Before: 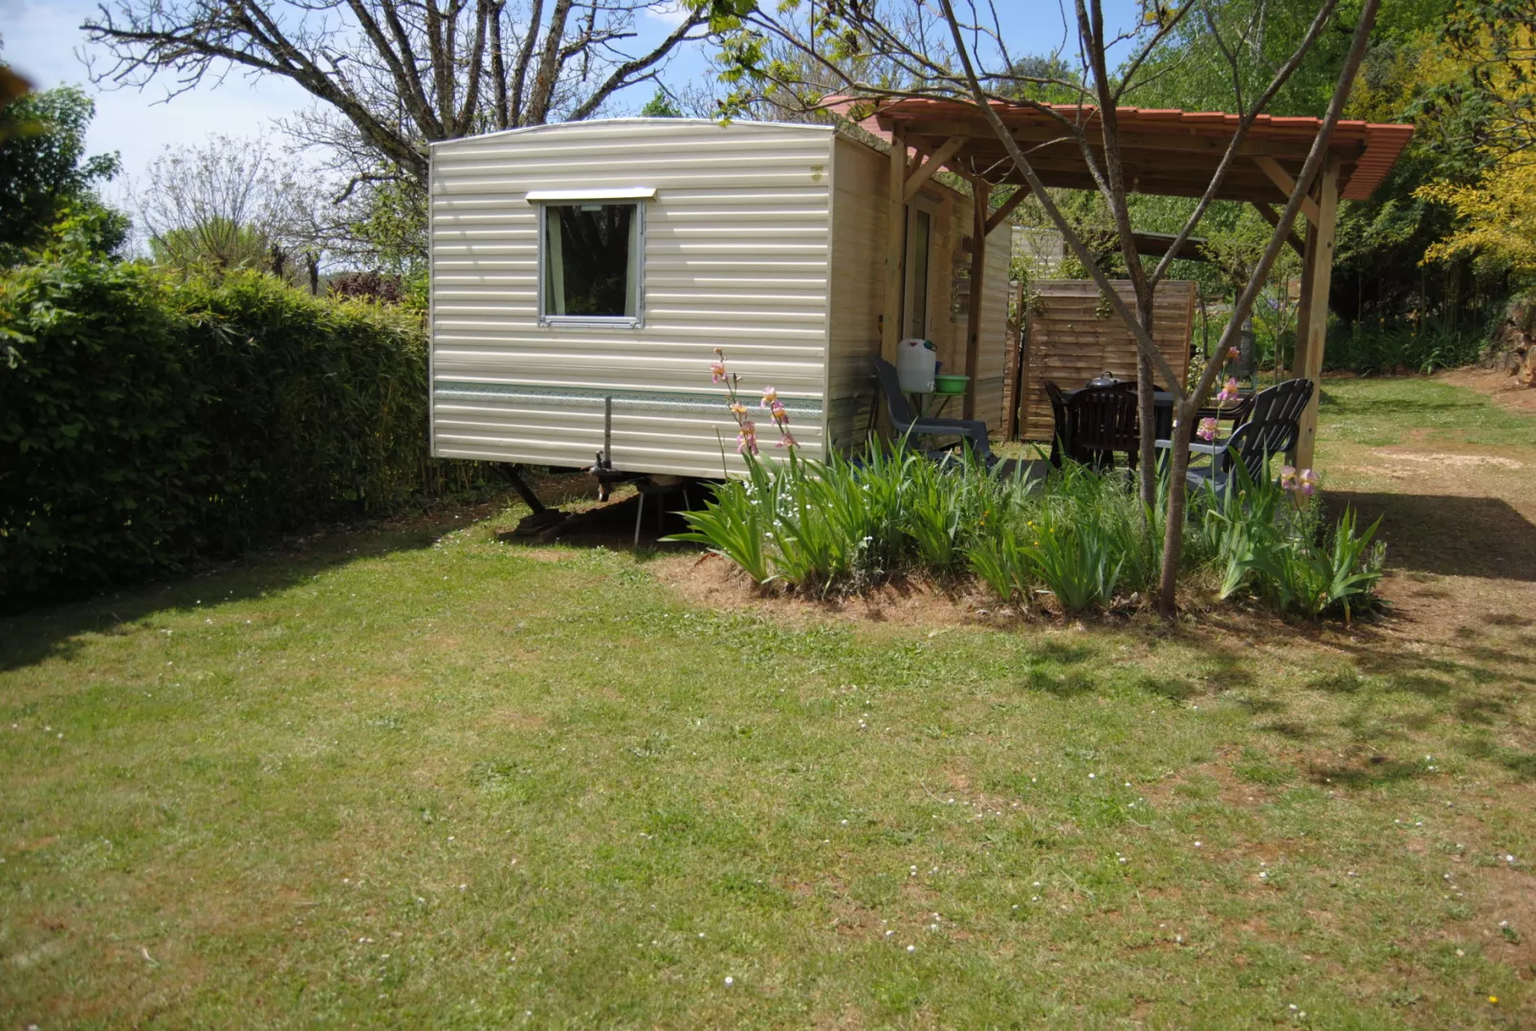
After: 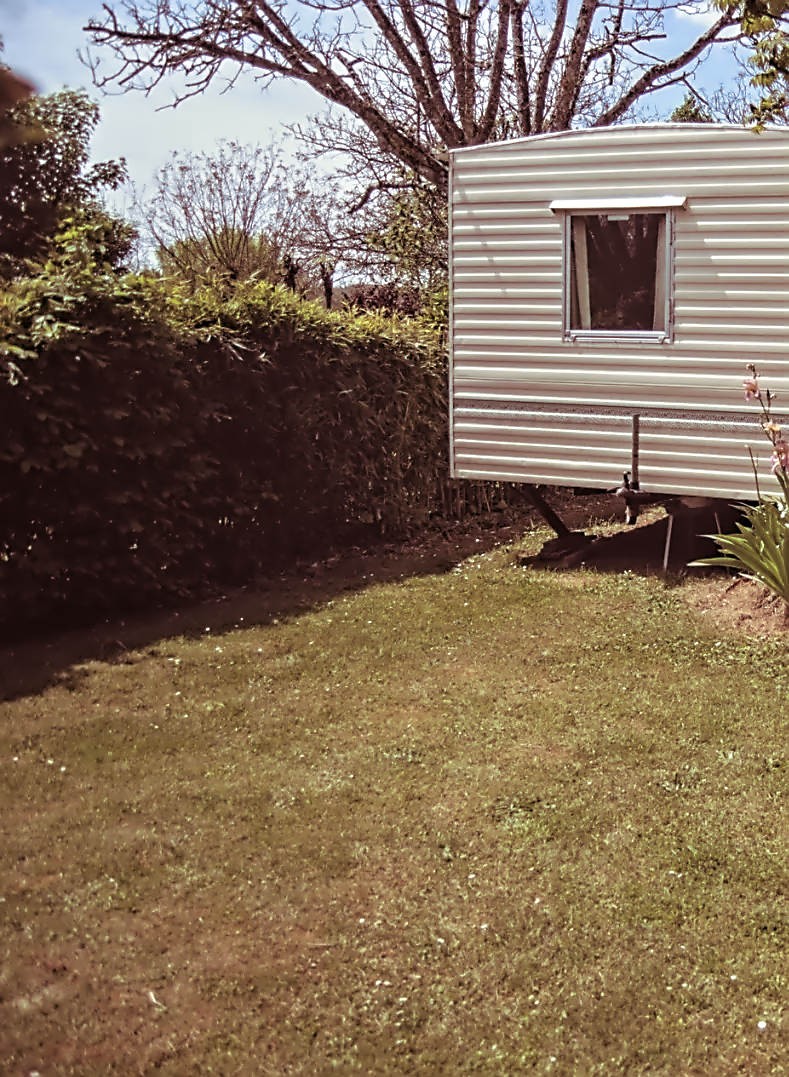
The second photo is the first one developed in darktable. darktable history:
local contrast: highlights 48%, shadows 0%, detail 100%
crop and rotate: left 0%, top 0%, right 50.845%
sharpen: on, module defaults
split-toning: on, module defaults
contrast equalizer: octaves 7, y [[0.5, 0.542, 0.583, 0.625, 0.667, 0.708], [0.5 ×6], [0.5 ×6], [0, 0.033, 0.067, 0.1, 0.133, 0.167], [0, 0.05, 0.1, 0.15, 0.2, 0.25]]
